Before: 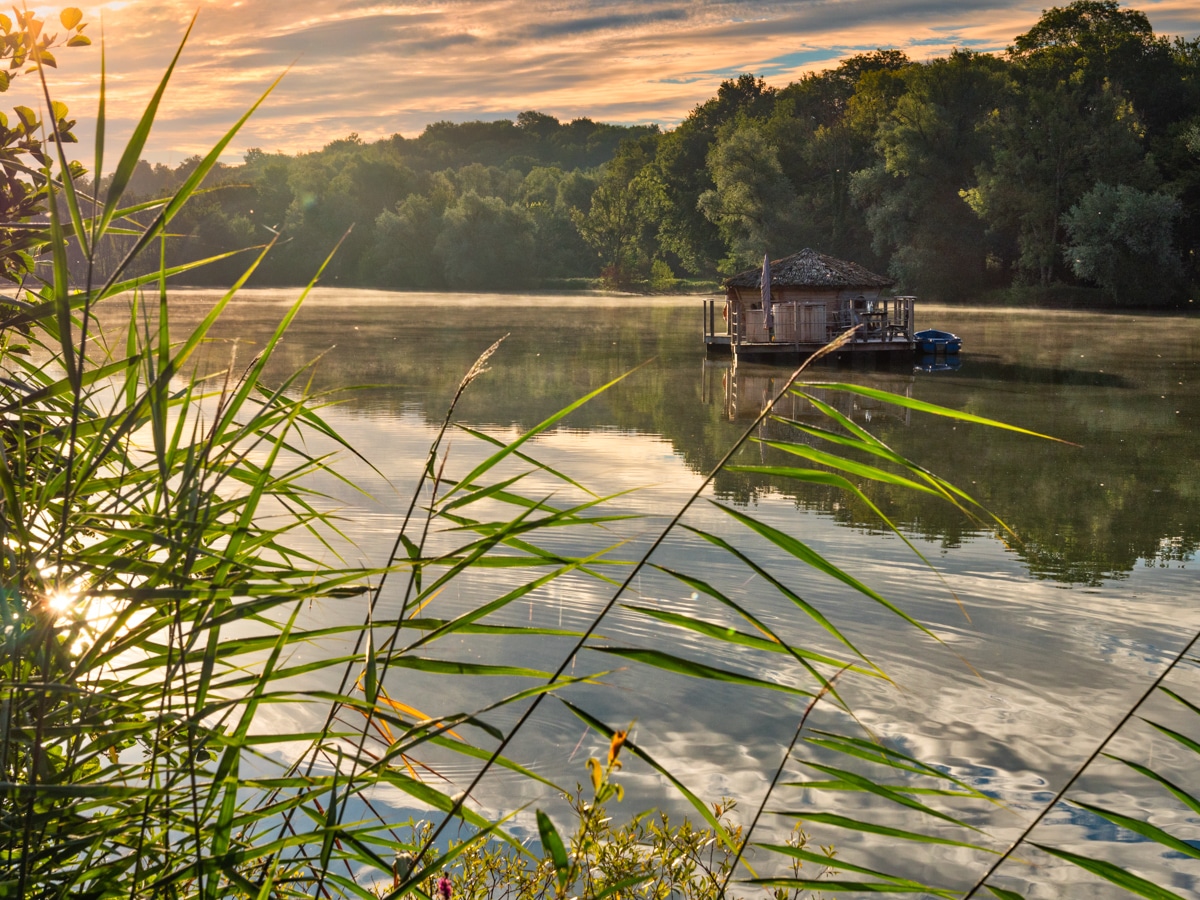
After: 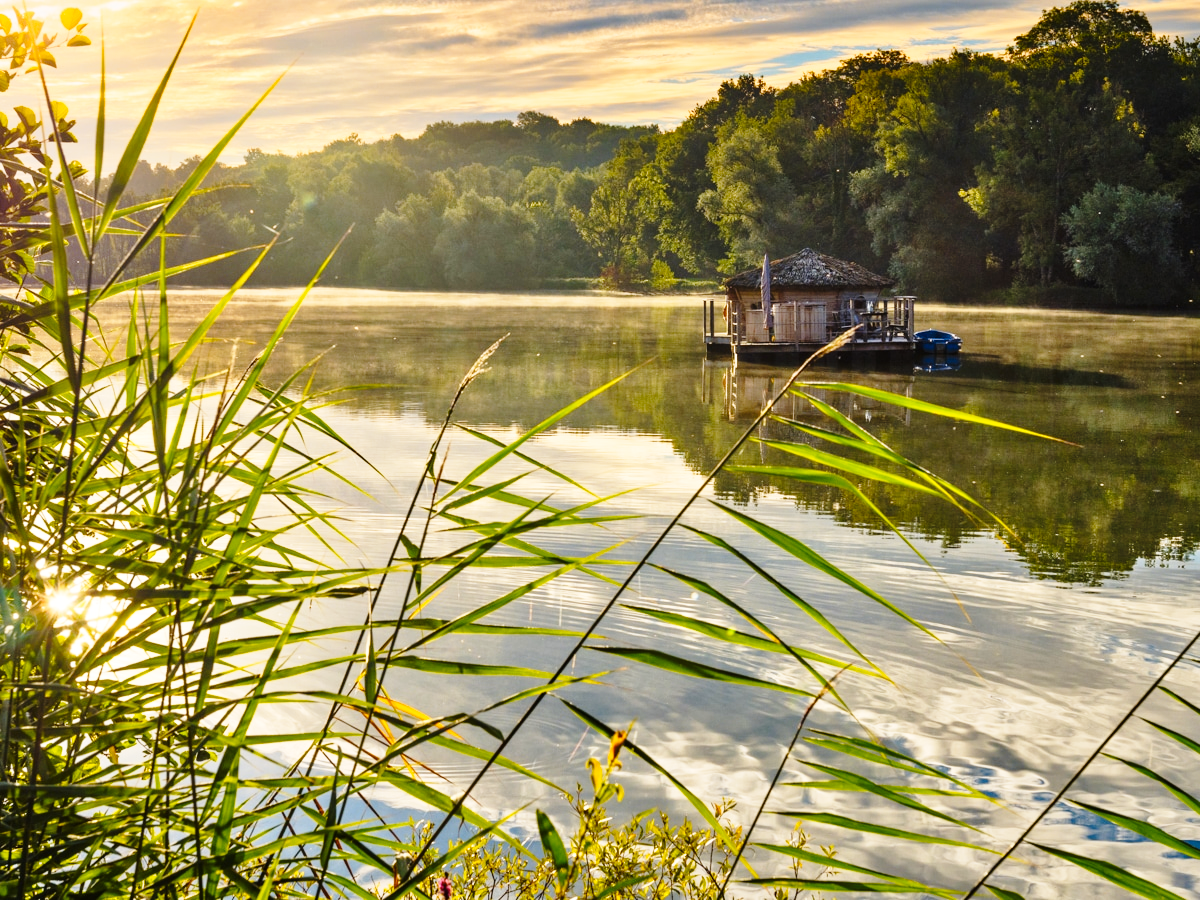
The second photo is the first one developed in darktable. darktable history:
color contrast: green-magenta contrast 0.85, blue-yellow contrast 1.25, unbound 0
base curve: curves: ch0 [(0, 0) (0.028, 0.03) (0.121, 0.232) (0.46, 0.748) (0.859, 0.968) (1, 1)], preserve colors none
